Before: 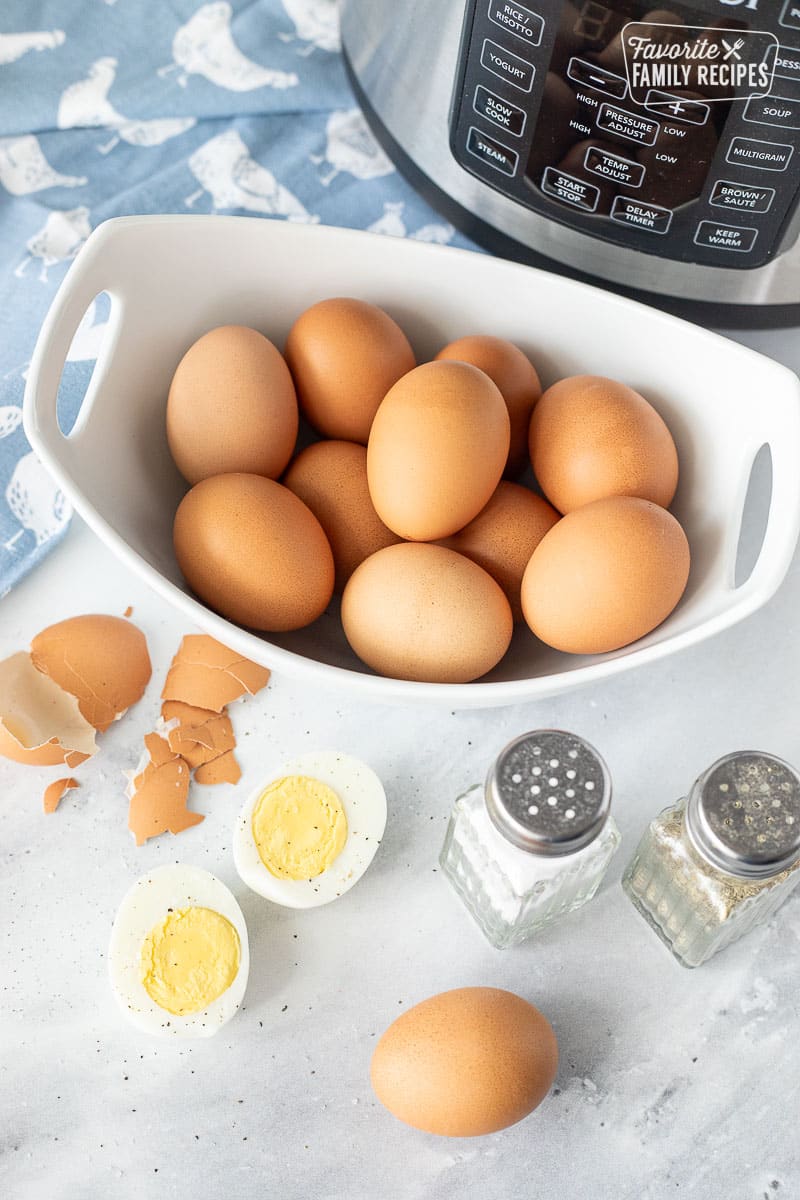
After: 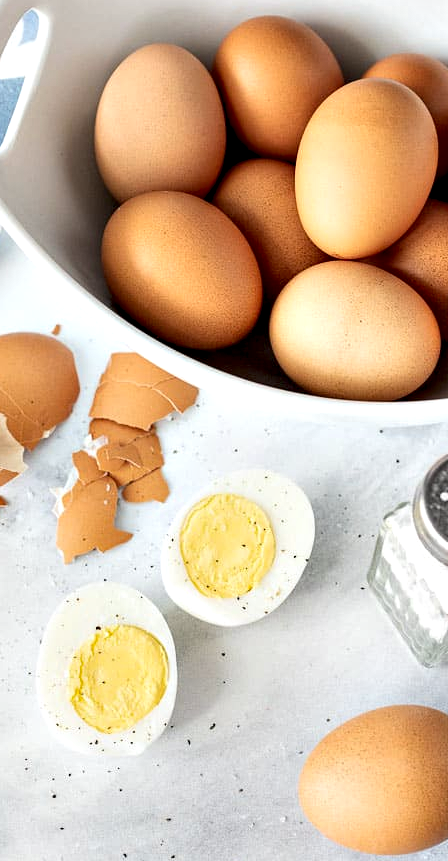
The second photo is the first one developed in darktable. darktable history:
crop: left 9.096%, top 23.556%, right 34.904%, bottom 4.669%
contrast equalizer: octaves 7, y [[0.6 ×6], [0.55 ×6], [0 ×6], [0 ×6], [0 ×6]]
